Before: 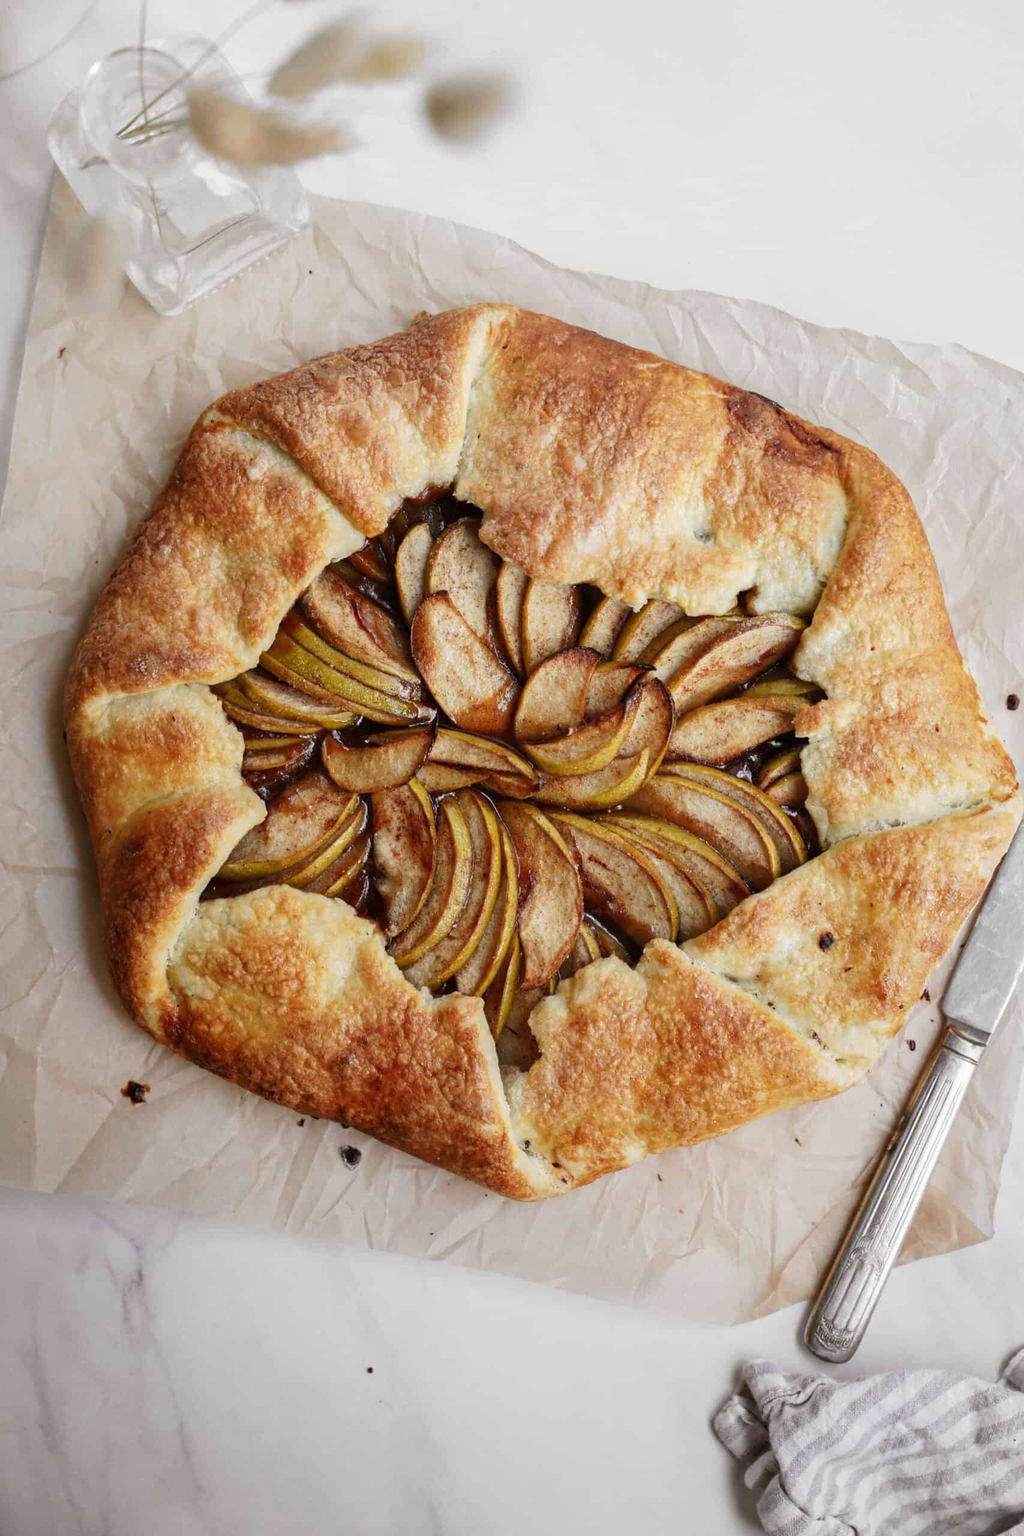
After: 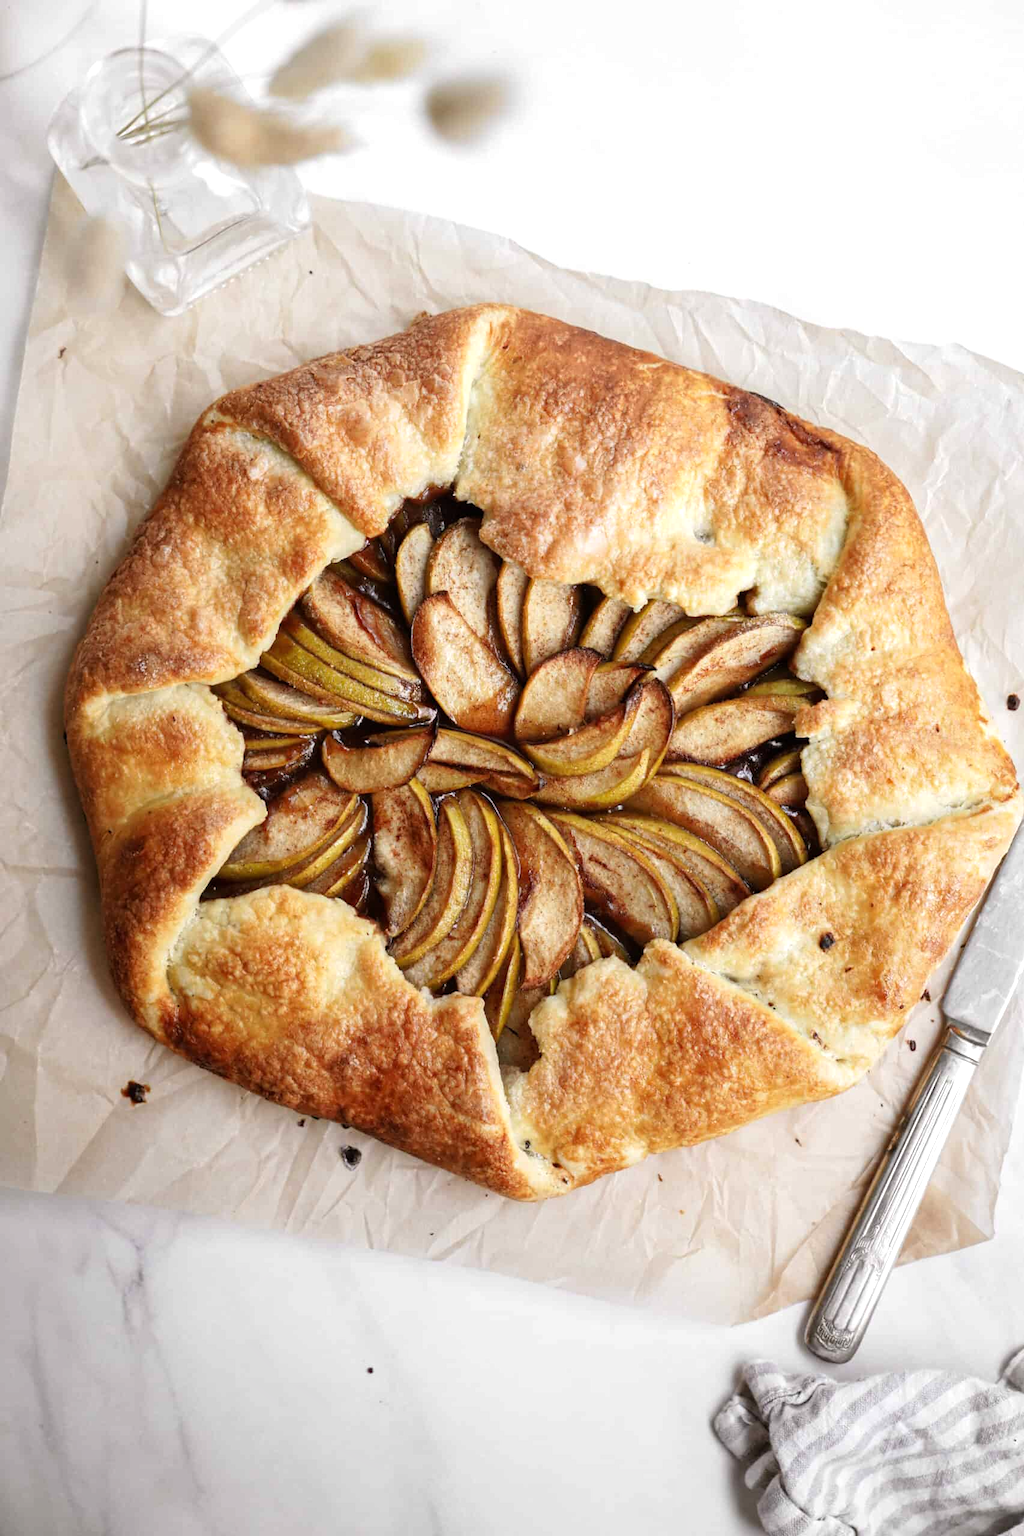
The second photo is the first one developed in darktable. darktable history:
tone equalizer: -8 EV -0.447 EV, -7 EV -0.418 EV, -6 EV -0.345 EV, -5 EV -0.258 EV, -3 EV 0.25 EV, -2 EV 0.338 EV, -1 EV 0.375 EV, +0 EV 0.409 EV
